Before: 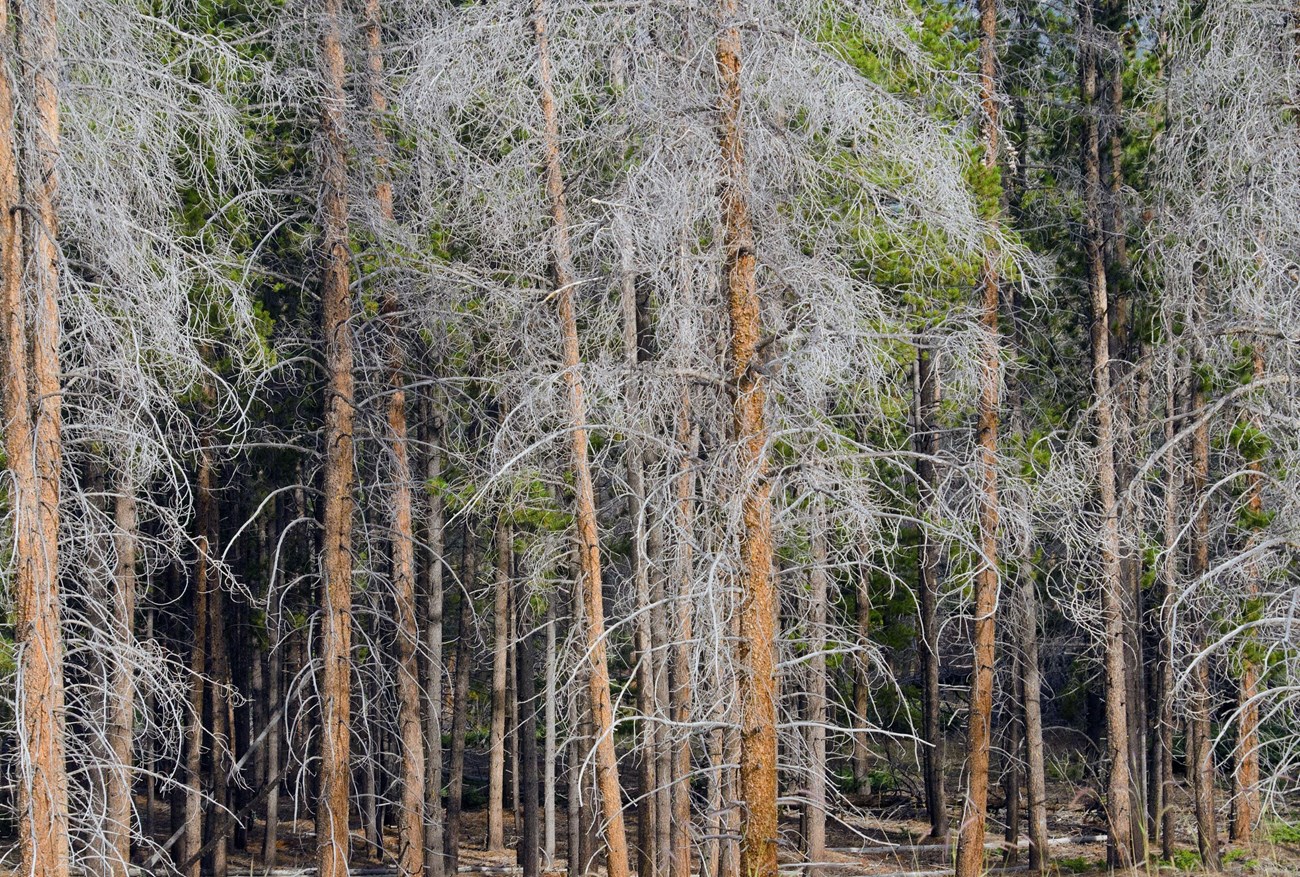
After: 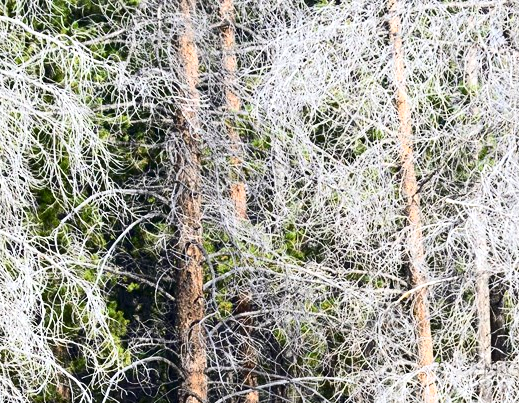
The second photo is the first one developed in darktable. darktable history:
exposure: black level correction 0, exposure 0.703 EV, compensate exposure bias true, compensate highlight preservation false
crop and rotate: left 11.237%, top 0.051%, right 48.818%, bottom 53.95%
contrast brightness saturation: contrast 0.299
tone equalizer: on, module defaults
